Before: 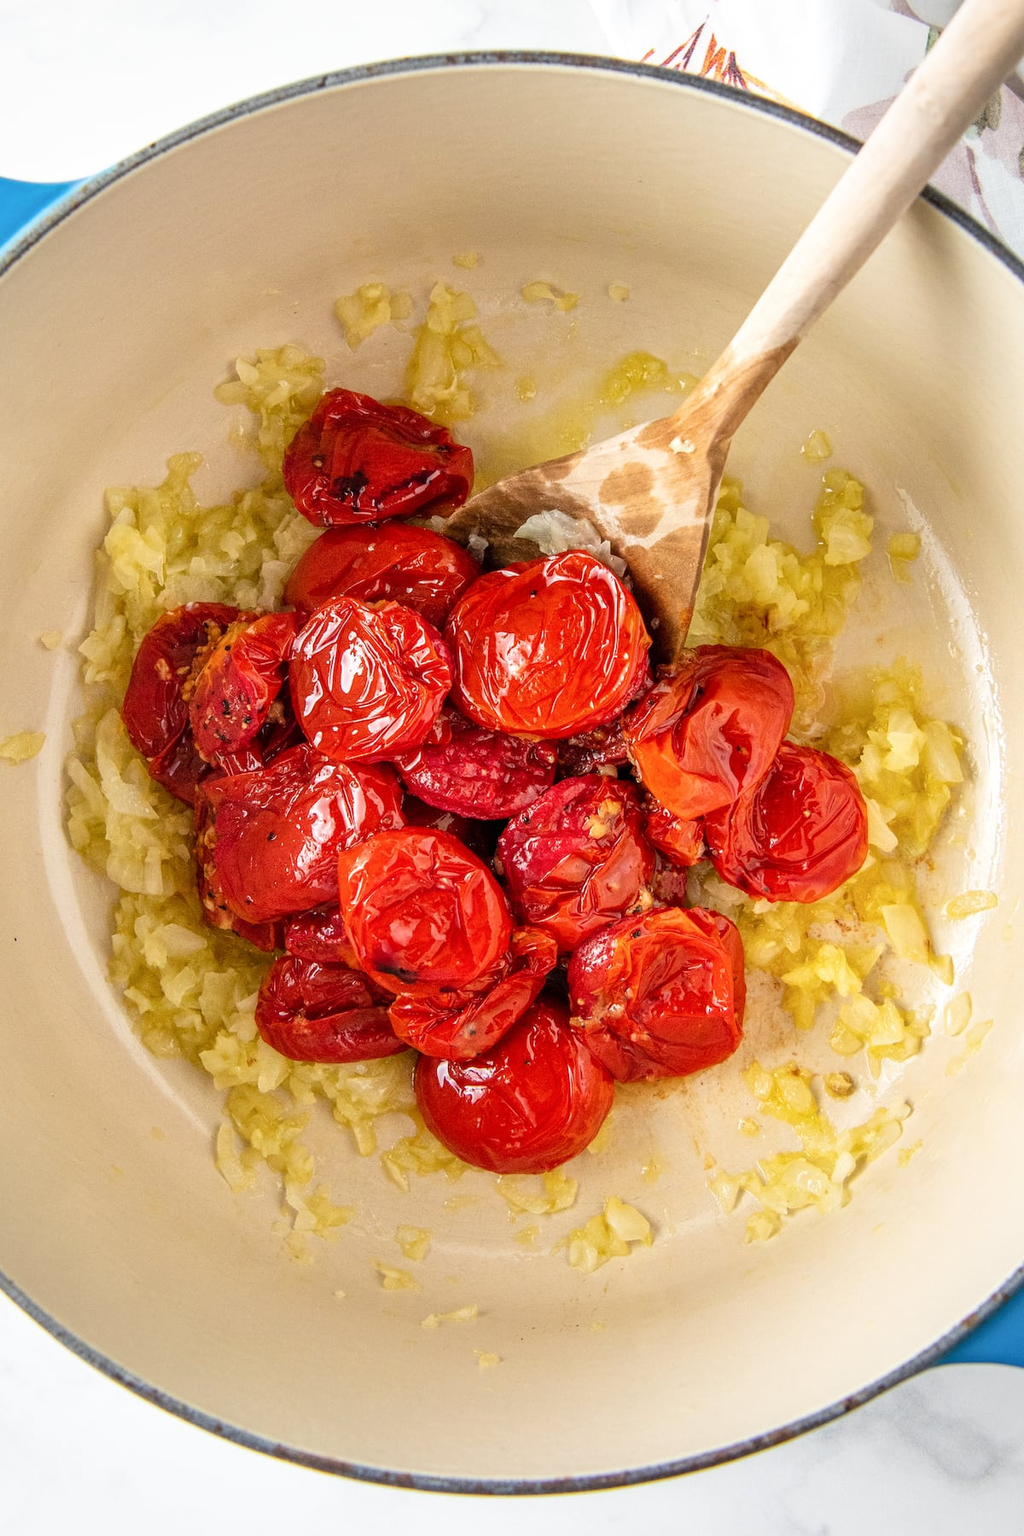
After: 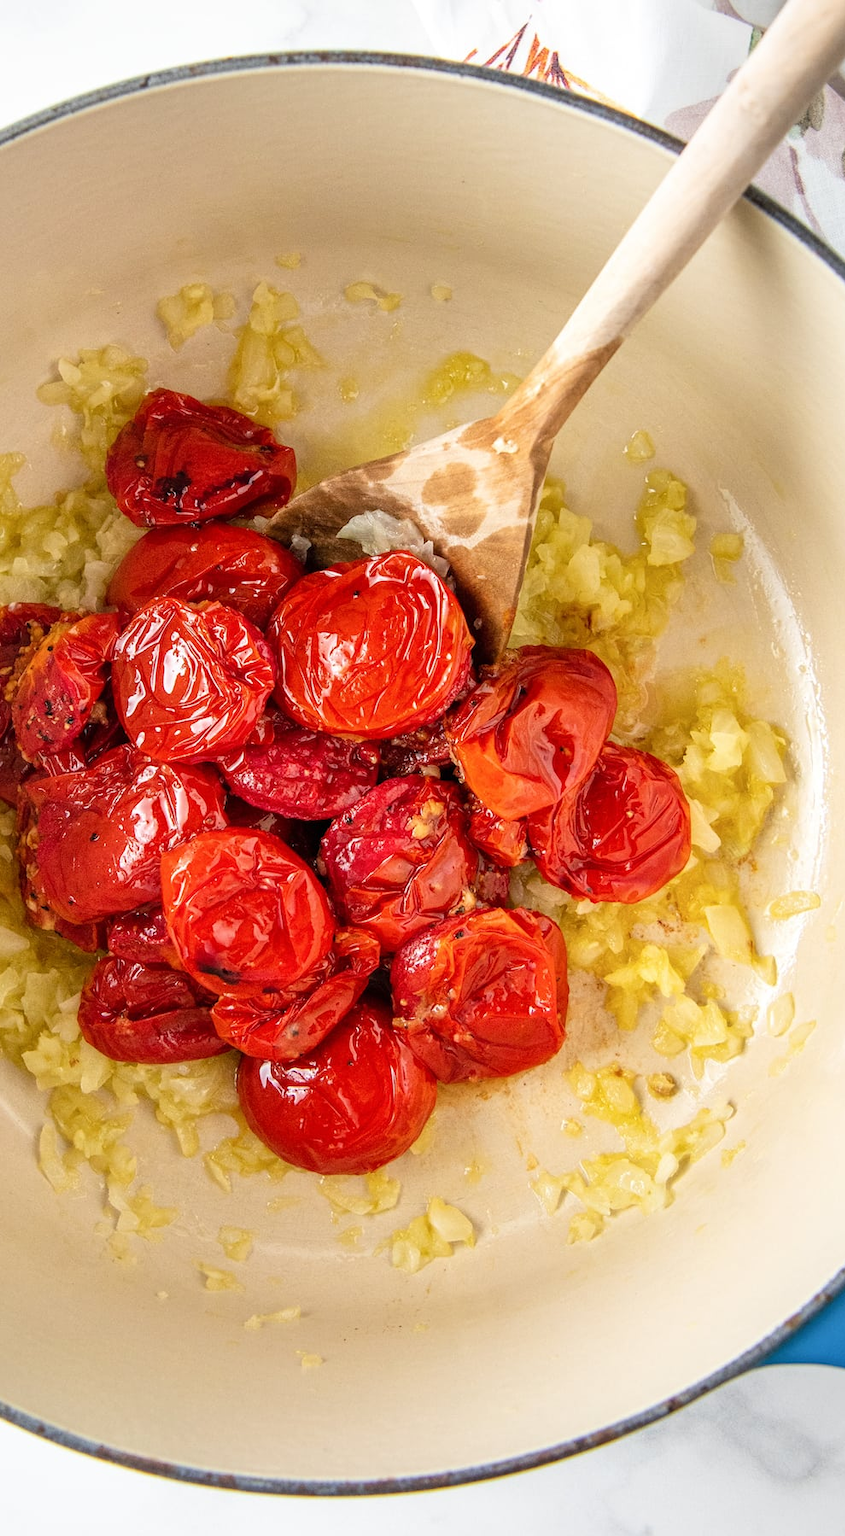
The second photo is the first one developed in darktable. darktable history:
crop: left 17.408%, bottom 0.027%
